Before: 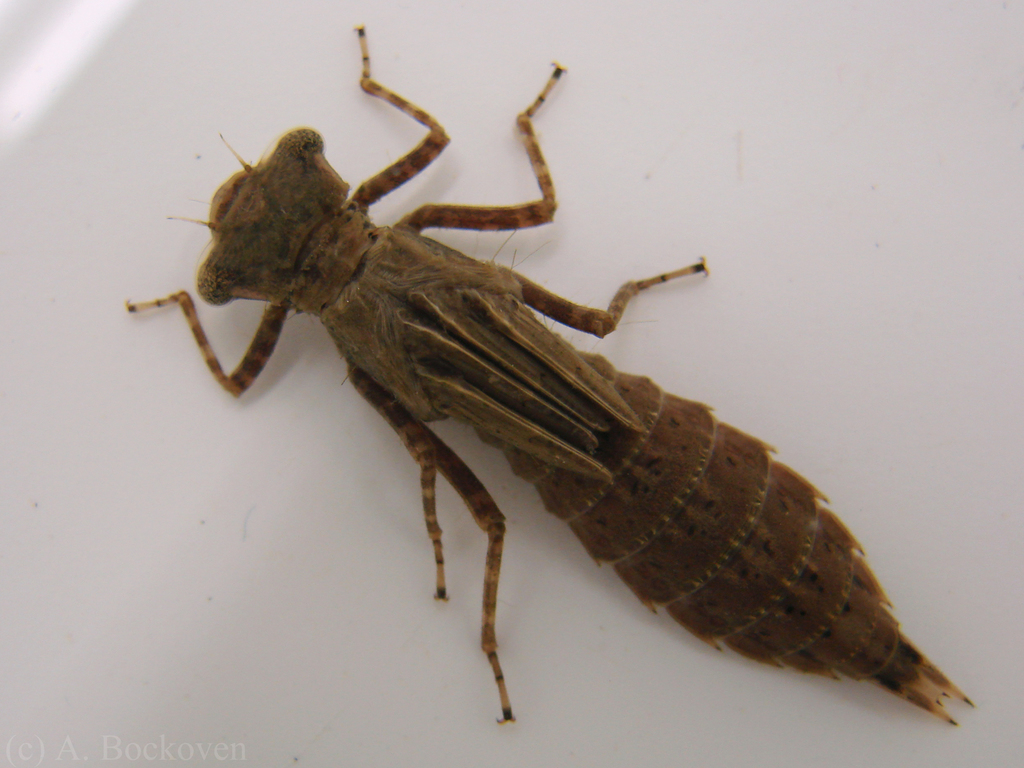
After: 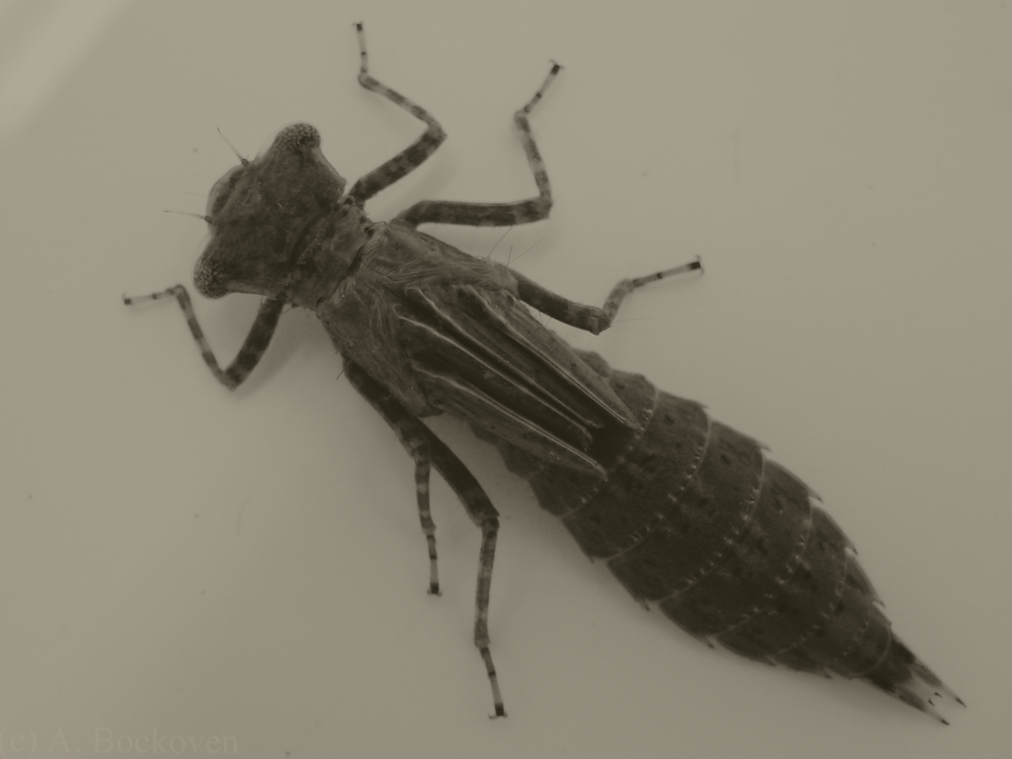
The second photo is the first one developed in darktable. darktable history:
crop and rotate: angle -0.5°
base curve: curves: ch0 [(0, 0) (0.032, 0.025) (0.121, 0.166) (0.206, 0.329) (0.605, 0.79) (1, 1)], preserve colors none
colorize: hue 41.44°, saturation 22%, source mix 60%, lightness 10.61%
